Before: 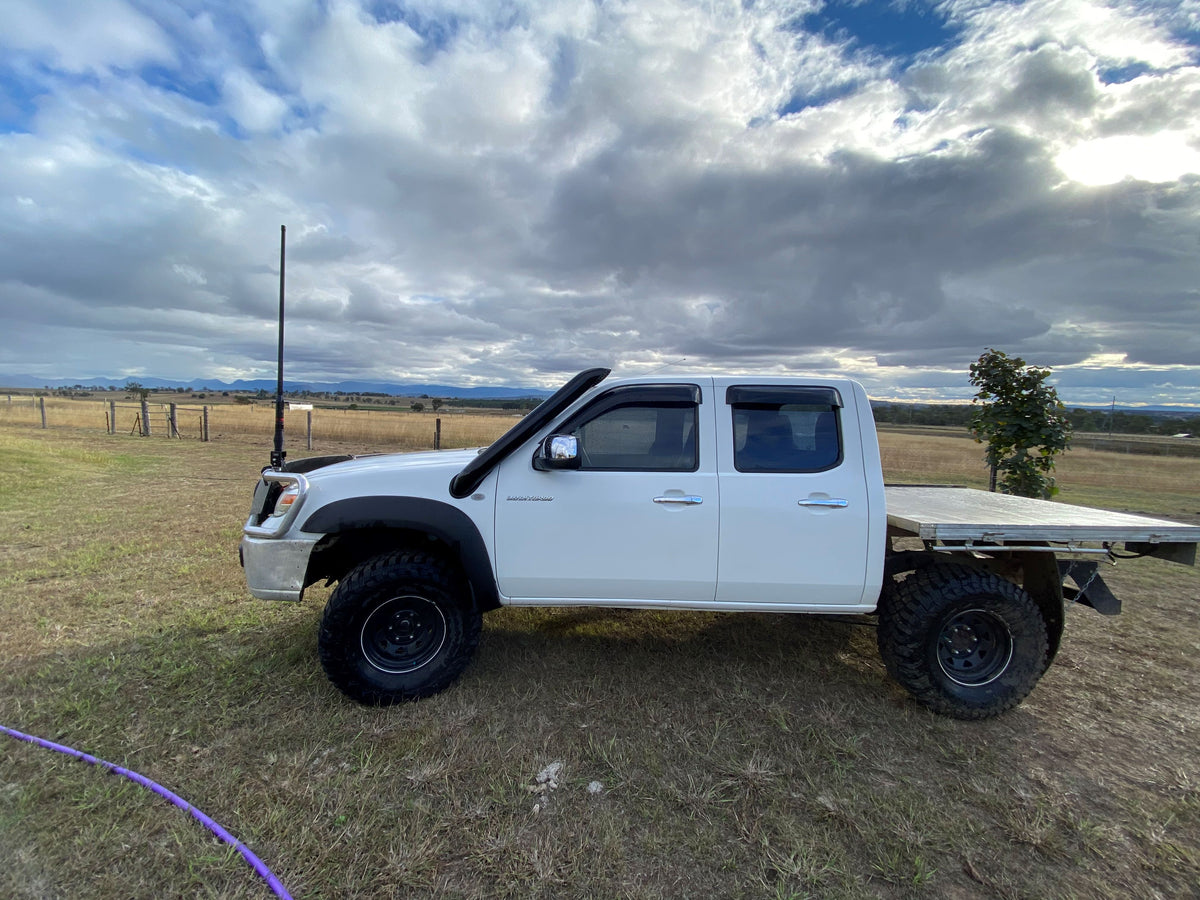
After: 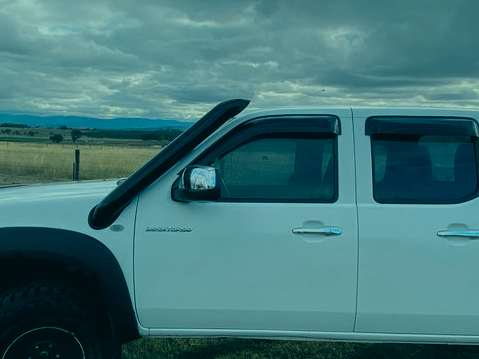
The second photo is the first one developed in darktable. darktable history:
color correction: highlights a* -19.5, highlights b* 9.8, shadows a* -19.84, shadows b* -10.58
exposure: exposure -0.595 EV, compensate exposure bias true, compensate highlight preservation false
color zones: curves: ch0 [(0.018, 0.548) (0.224, 0.64) (0.425, 0.447) (0.675, 0.575) (0.732, 0.579)]; ch1 [(0.066, 0.487) (0.25, 0.5) (0.404, 0.43) (0.75, 0.421) (0.956, 0.421)]; ch2 [(0.044, 0.561) (0.215, 0.465) (0.399, 0.544) (0.465, 0.548) (0.614, 0.447) (0.724, 0.43) (0.882, 0.623) (0.956, 0.632)]
crop: left 30.121%, top 29.969%, right 29.911%, bottom 30.142%
